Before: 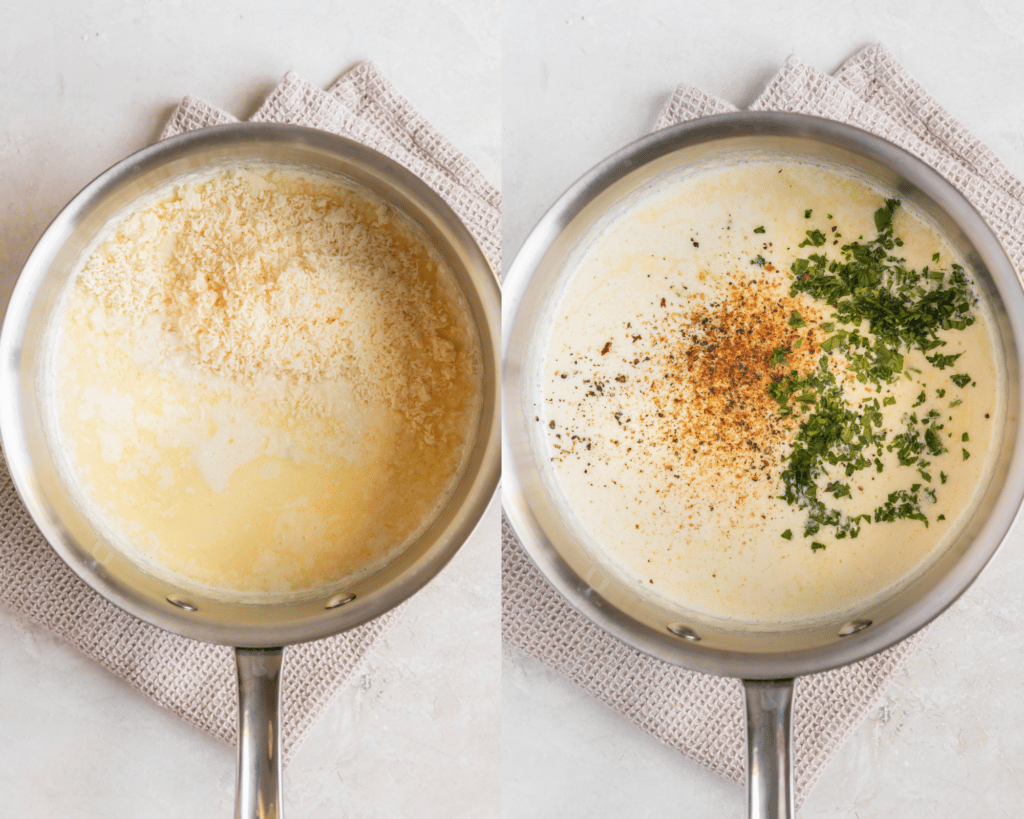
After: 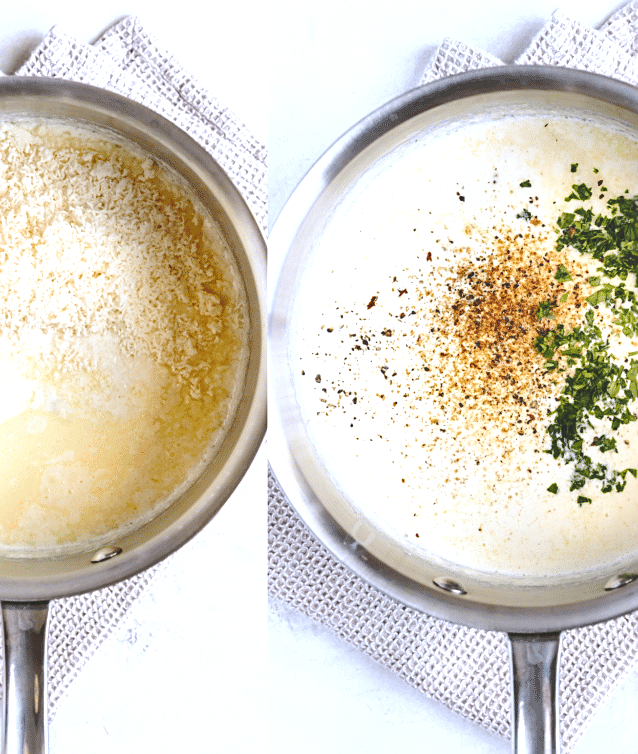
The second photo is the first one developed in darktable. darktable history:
exposure: exposure 0.2 EV, compensate highlight preservation false
crop and rotate: left 22.918%, top 5.629%, right 14.711%, bottom 2.247%
base curve: curves: ch0 [(0, 0.024) (0.055, 0.065) (0.121, 0.166) (0.236, 0.319) (0.693, 0.726) (1, 1)], preserve colors none
white balance: red 0.948, green 1.02, blue 1.176
tone equalizer: -8 EV -0.417 EV, -7 EV -0.389 EV, -6 EV -0.333 EV, -5 EV -0.222 EV, -3 EV 0.222 EV, -2 EV 0.333 EV, -1 EV 0.389 EV, +0 EV 0.417 EV, edges refinement/feathering 500, mask exposure compensation -1.57 EV, preserve details no
shadows and highlights: shadows 37.27, highlights -28.18, soften with gaussian
sharpen: on, module defaults
